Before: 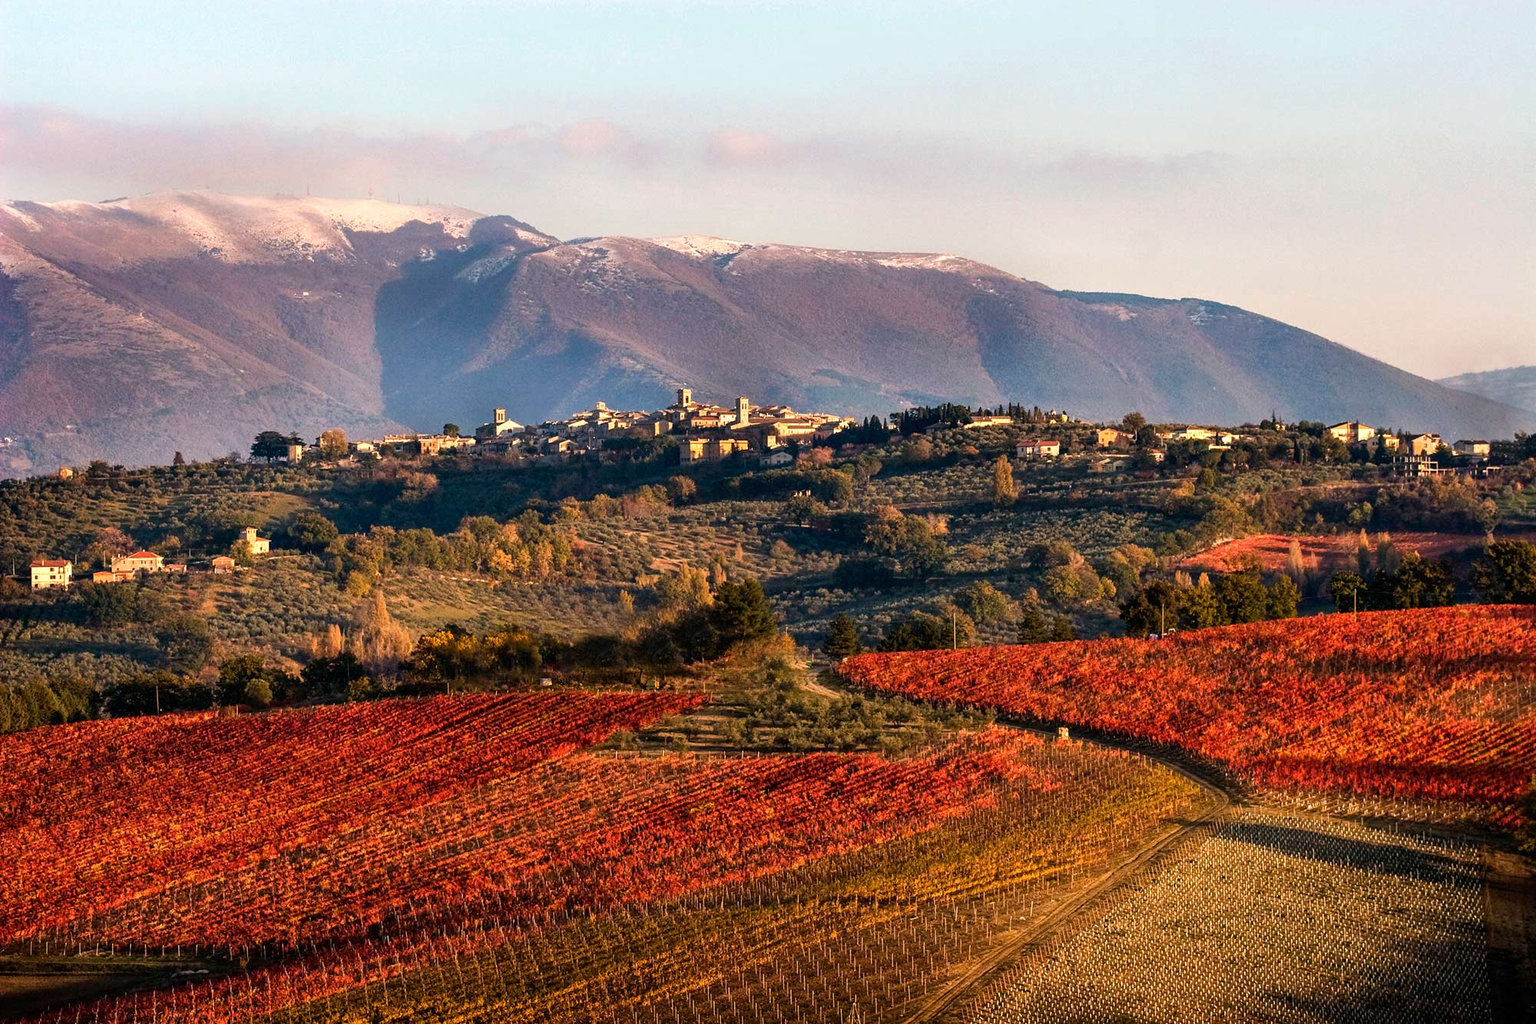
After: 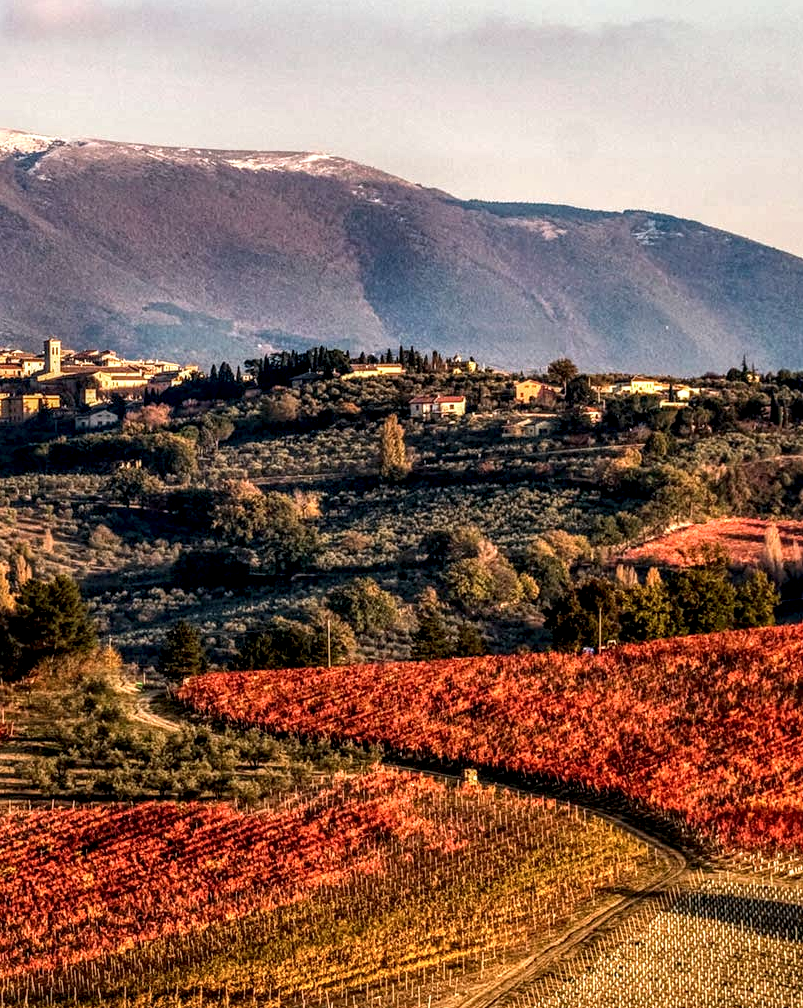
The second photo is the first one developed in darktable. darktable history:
crop: left 45.721%, top 13.393%, right 14.118%, bottom 10.01%
local contrast: highlights 12%, shadows 38%, detail 183%, midtone range 0.471
